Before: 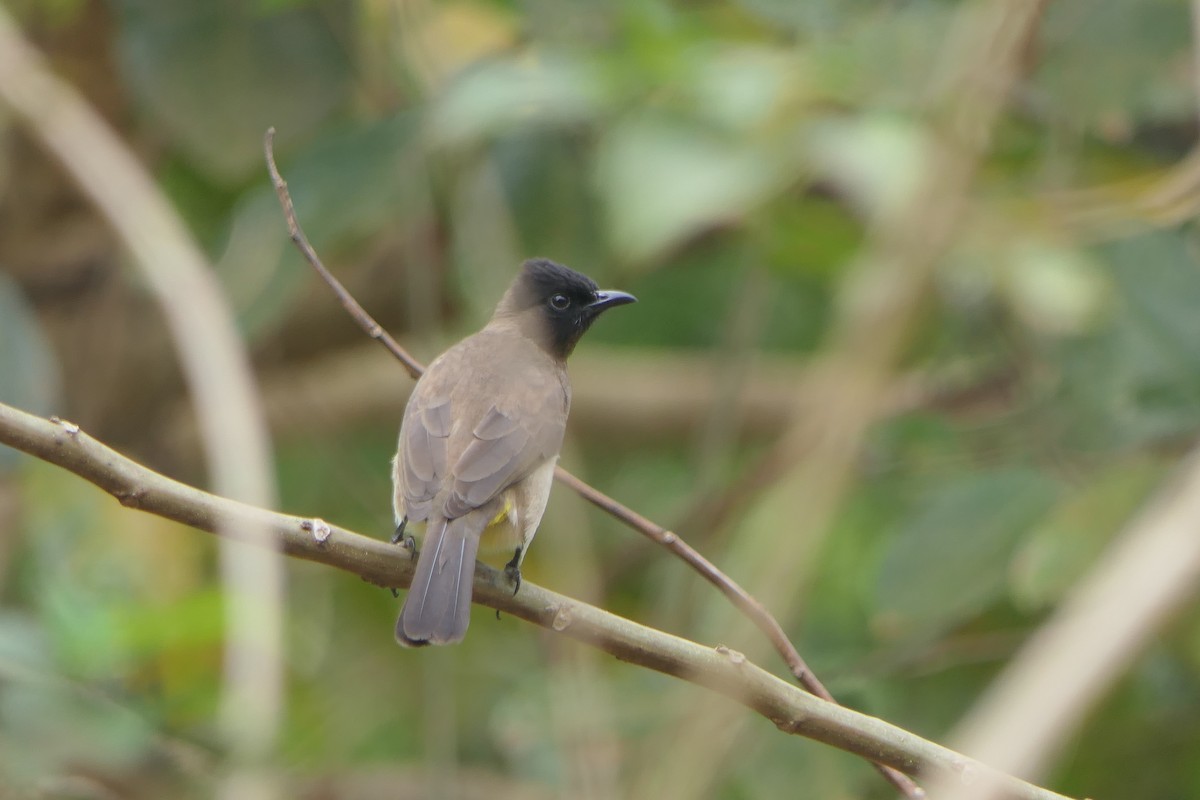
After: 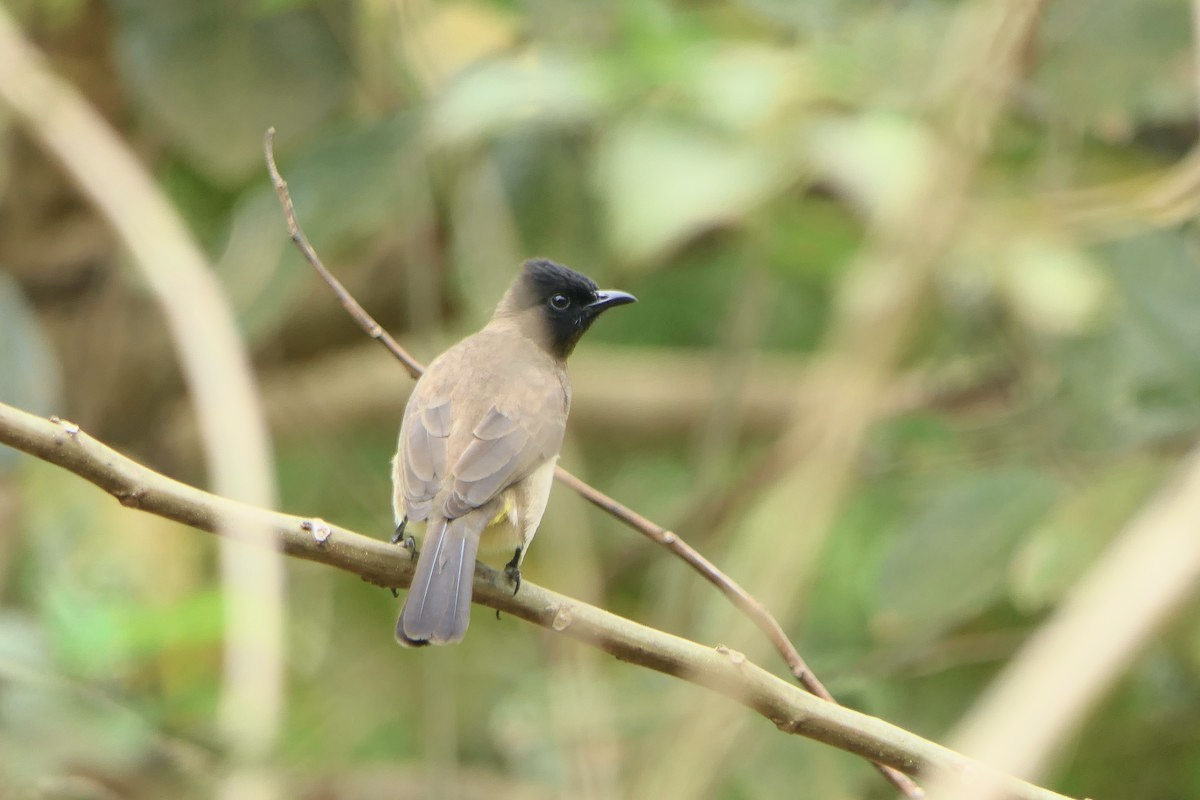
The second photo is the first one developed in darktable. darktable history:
tone curve: curves: ch0 [(0, 0.023) (0.087, 0.065) (0.184, 0.168) (0.45, 0.54) (0.57, 0.683) (0.706, 0.841) (0.877, 0.948) (1, 0.984)]; ch1 [(0, 0) (0.388, 0.369) (0.447, 0.447) (0.505, 0.5) (0.534, 0.535) (0.563, 0.563) (0.579, 0.59) (0.644, 0.663) (1, 1)]; ch2 [(0, 0) (0.301, 0.259) (0.385, 0.395) (0.492, 0.496) (0.518, 0.537) (0.583, 0.605) (0.673, 0.667) (1, 1)], color space Lab, independent channels, preserve colors none
